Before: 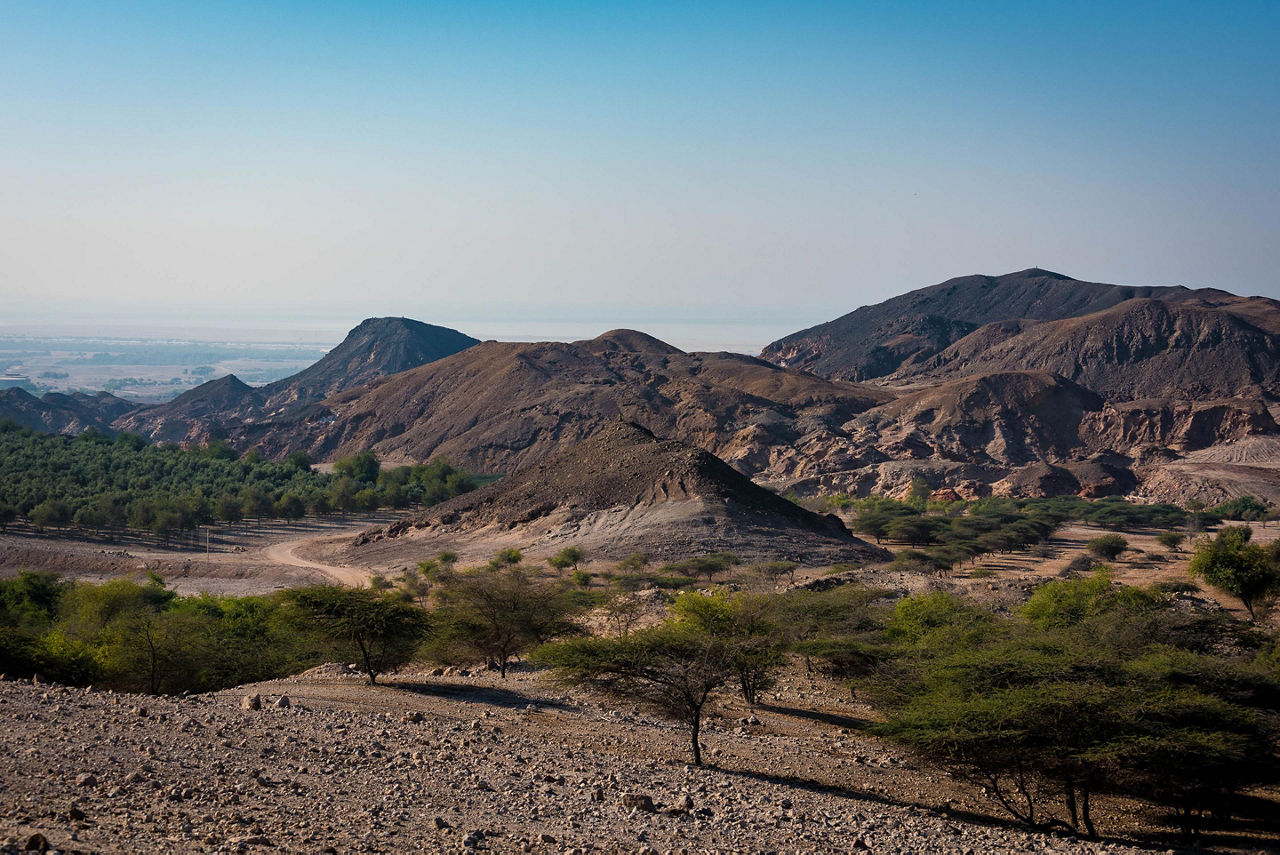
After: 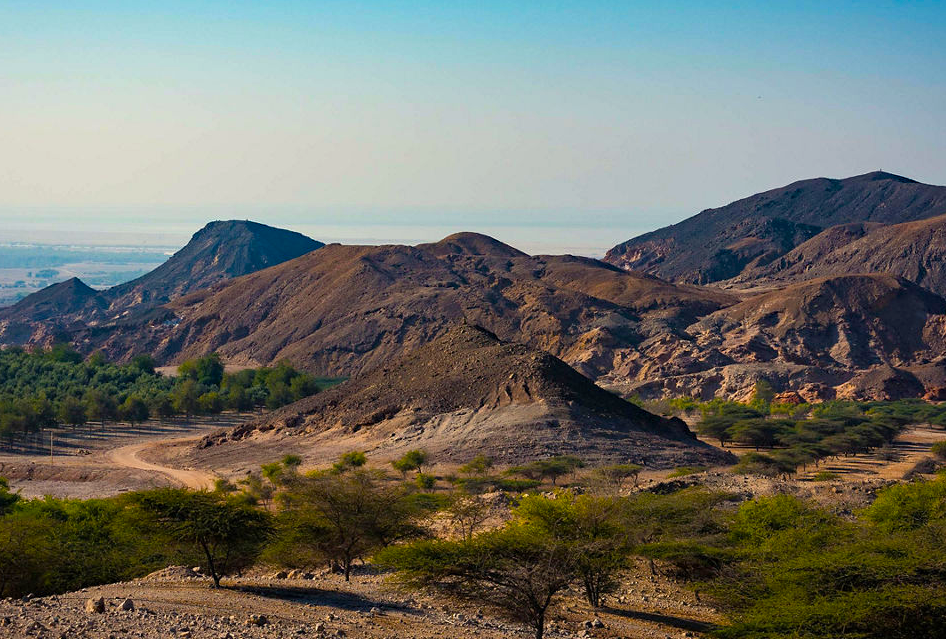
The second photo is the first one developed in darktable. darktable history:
haze removal: compatibility mode true, adaptive false
crop and rotate: left 12.219%, top 11.445%, right 13.863%, bottom 13.728%
color balance rgb: highlights gain › luminance 6.587%, highlights gain › chroma 2.508%, highlights gain › hue 89.89°, linear chroma grading › global chroma 20.541%, perceptual saturation grading › global saturation 19.953%
